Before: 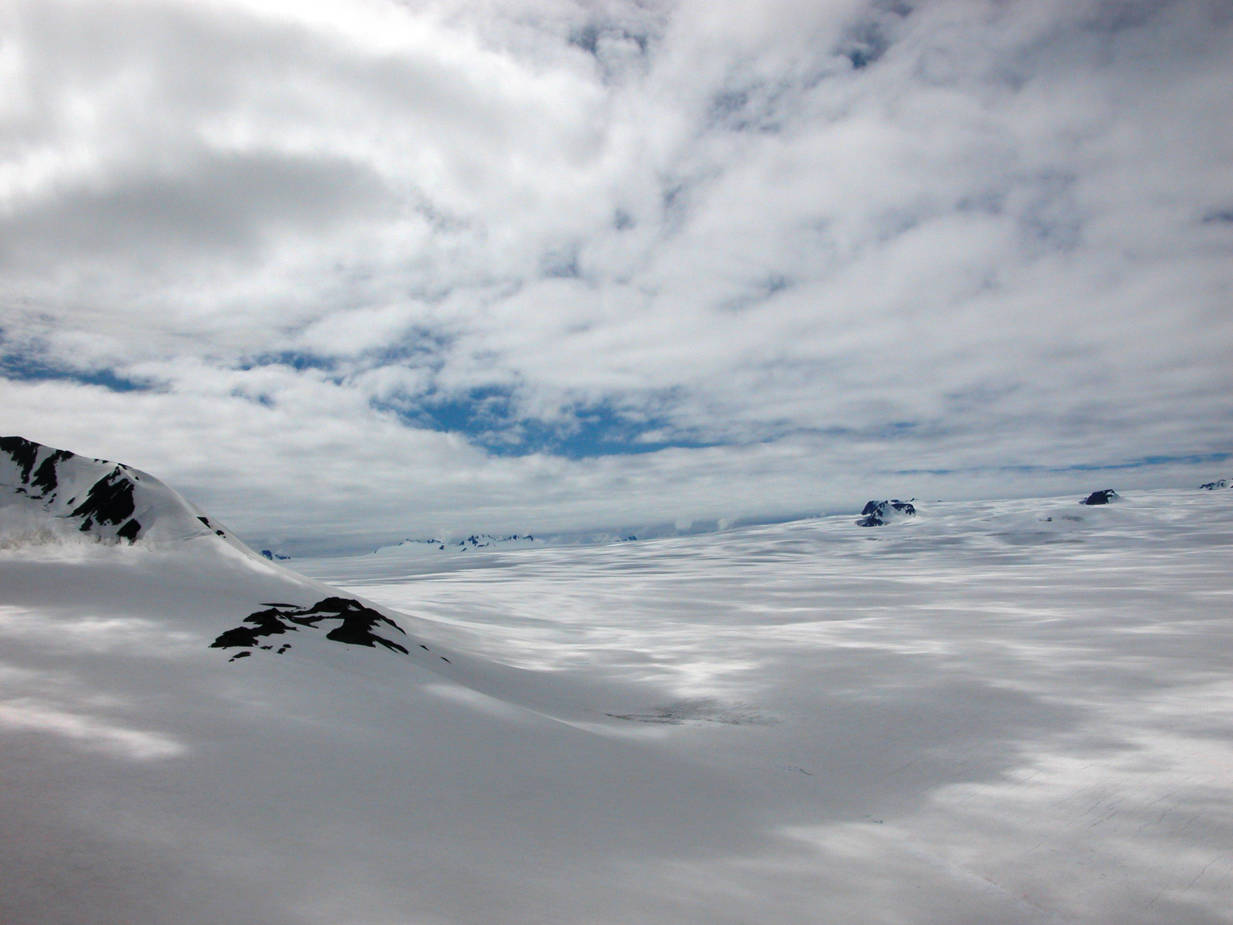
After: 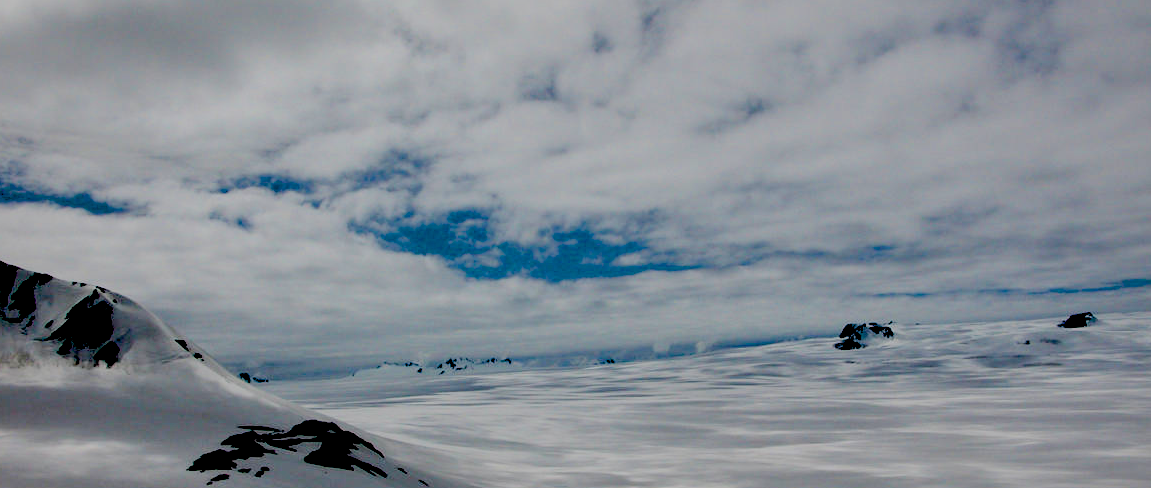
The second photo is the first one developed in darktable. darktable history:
local contrast: highlights 105%, shadows 98%, detail 119%, midtone range 0.2
crop: left 1.805%, top 19.213%, right 4.78%, bottom 27.951%
shadows and highlights: on, module defaults
exposure: black level correction 0.098, exposure -0.09 EV, compensate exposure bias true, compensate highlight preservation false
filmic rgb: black relative exposure -6.81 EV, white relative exposure 5.87 EV, hardness 2.71
